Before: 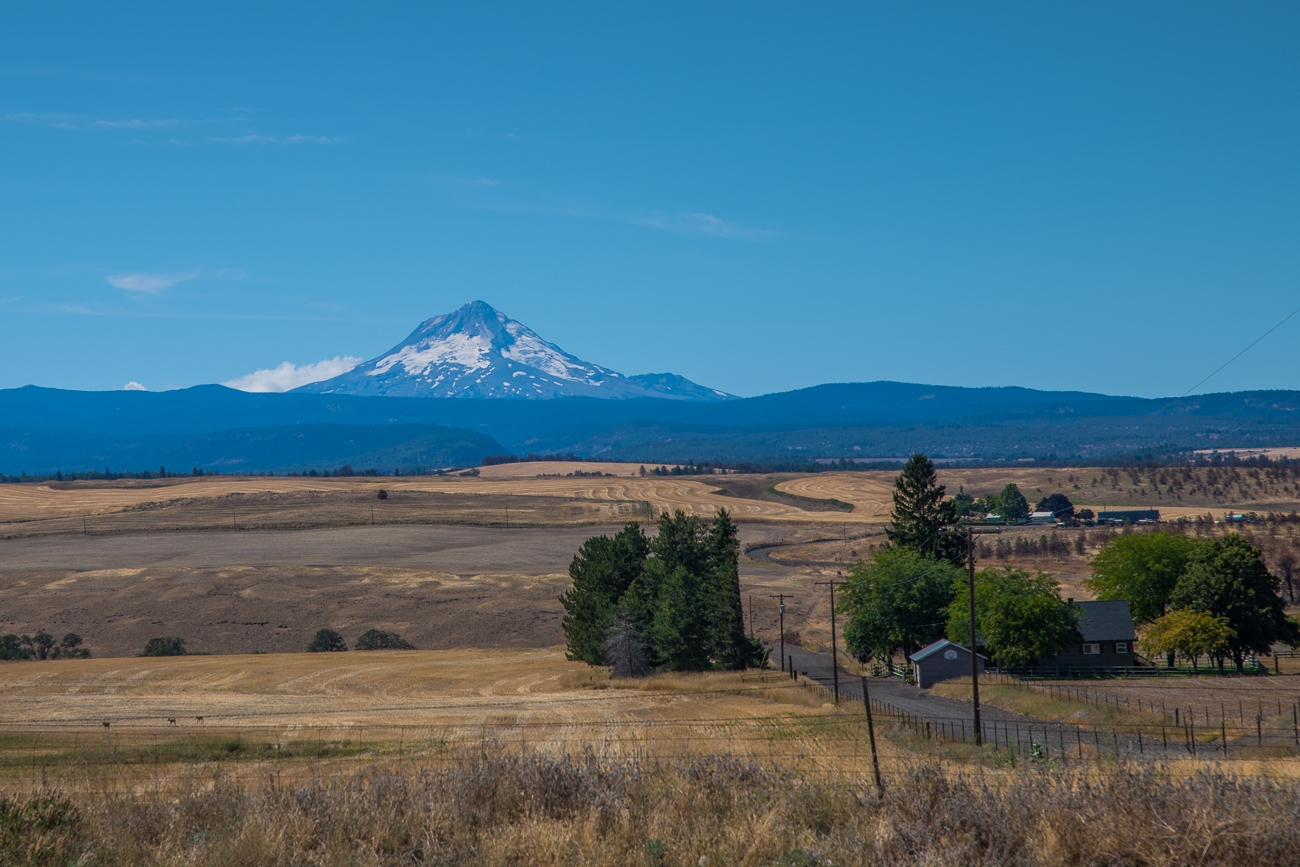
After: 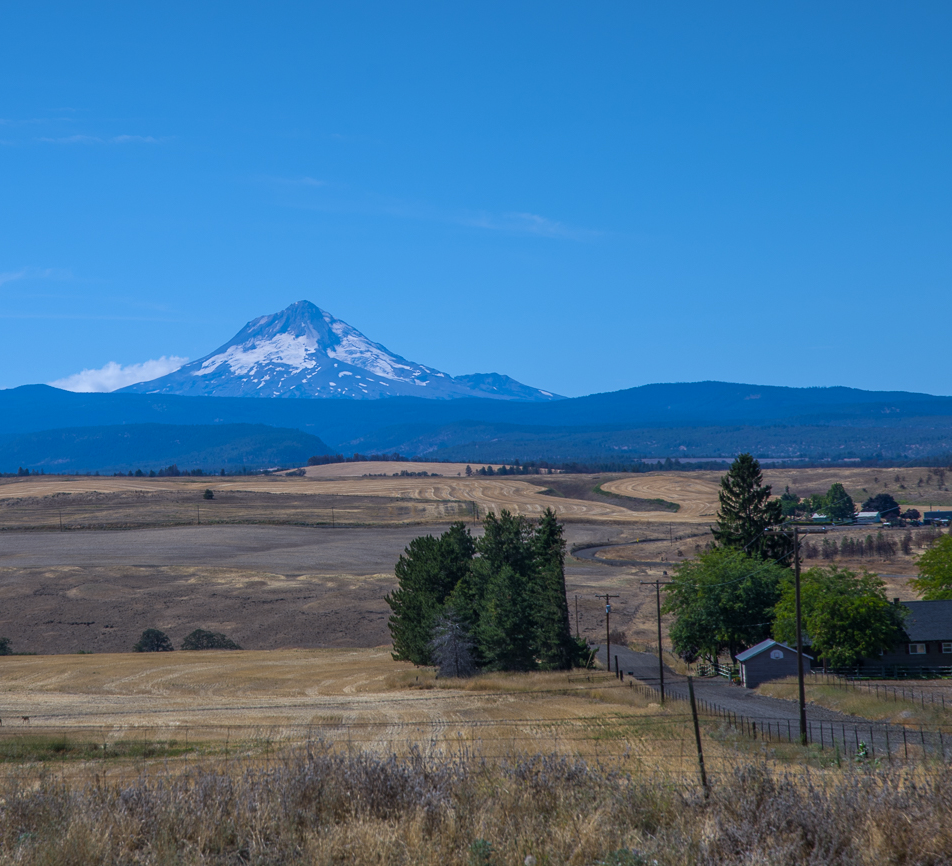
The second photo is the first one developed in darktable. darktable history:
white balance: red 0.926, green 1.003, blue 1.133
crop: left 13.443%, right 13.31%
